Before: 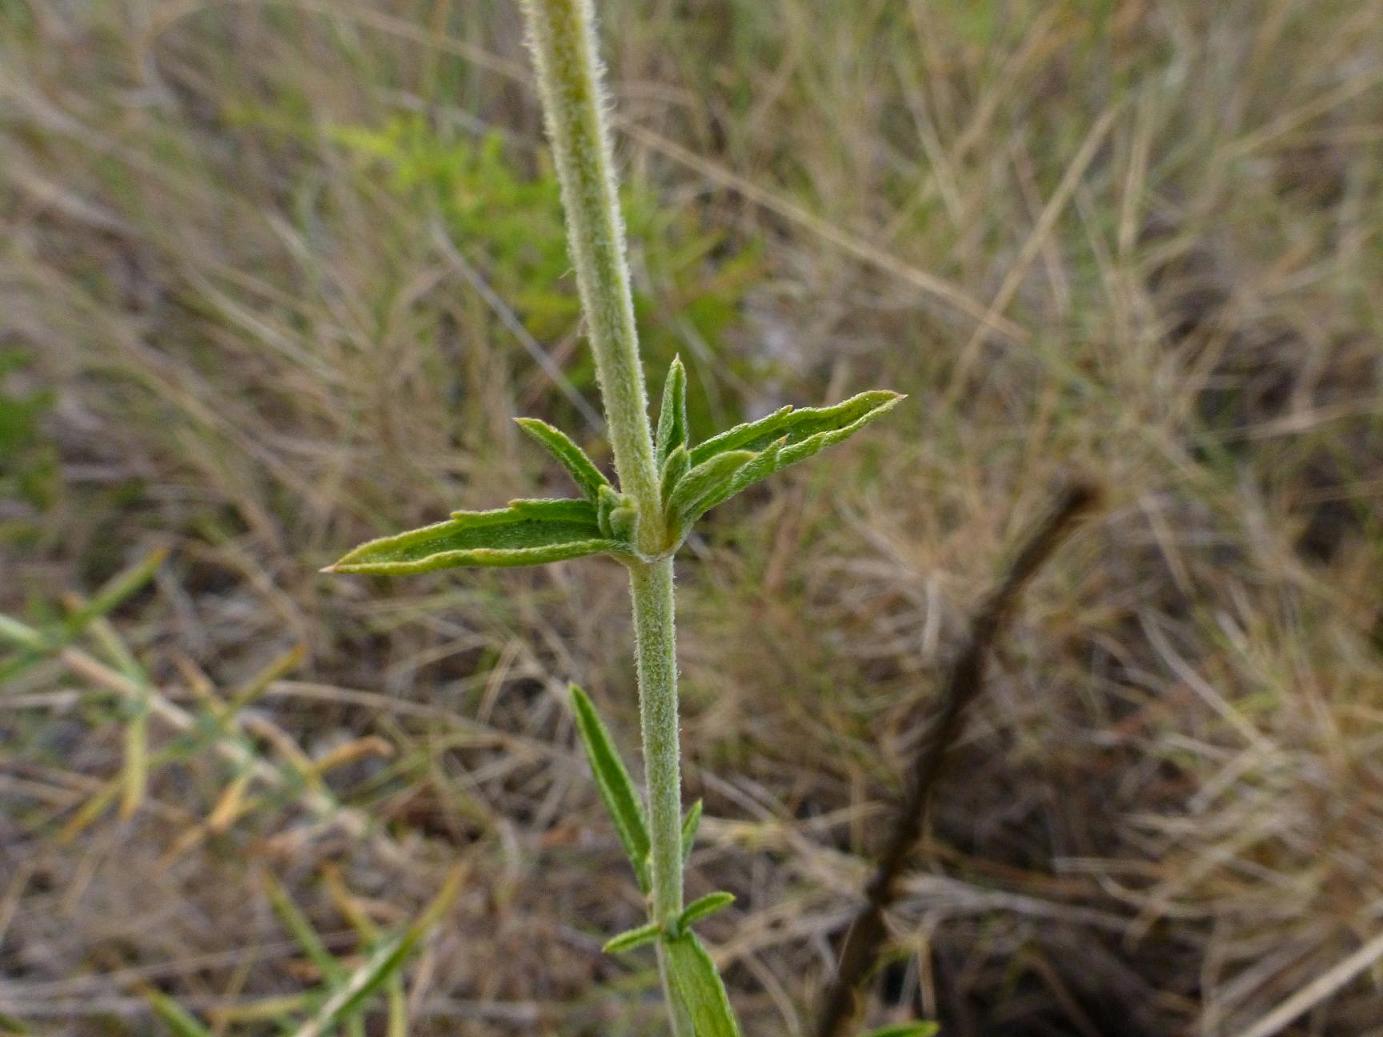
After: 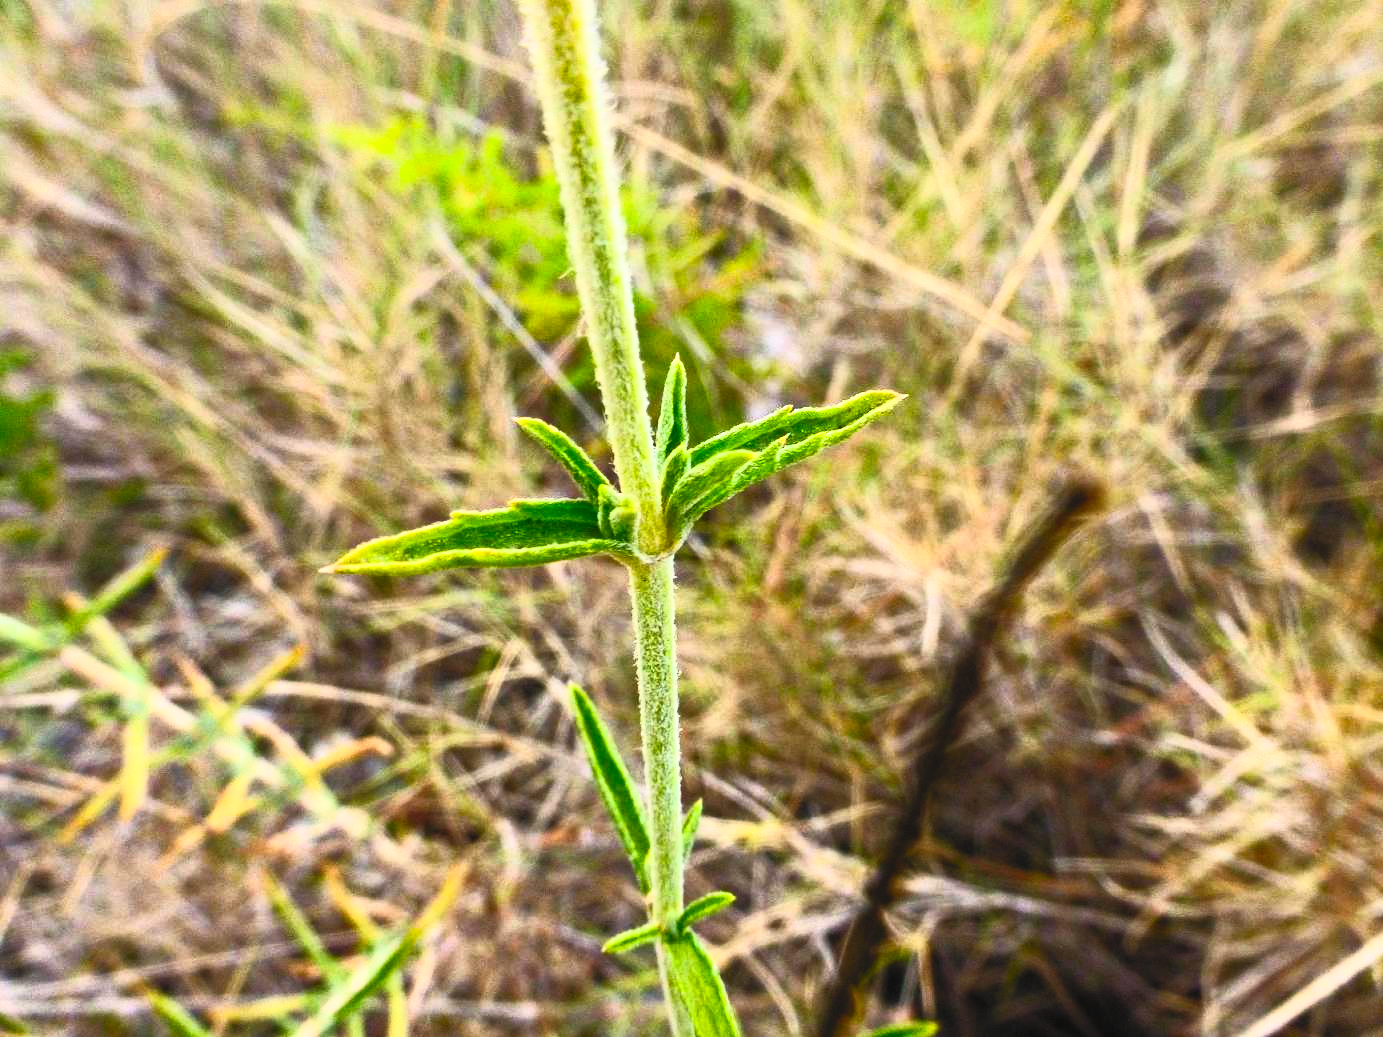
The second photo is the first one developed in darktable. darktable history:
tone curve: curves: ch1 [(0, 0) (0.173, 0.145) (0.467, 0.477) (0.808, 0.611) (1, 1)]; ch2 [(0, 0) (0.255, 0.314) (0.498, 0.509) (0.694, 0.64) (1, 1)], preserve colors none
filmic rgb: black relative exposure -7.45 EV, white relative exposure 4.81 EV, hardness 3.4
contrast brightness saturation: contrast 0.981, brightness 0.992, saturation 0.987
